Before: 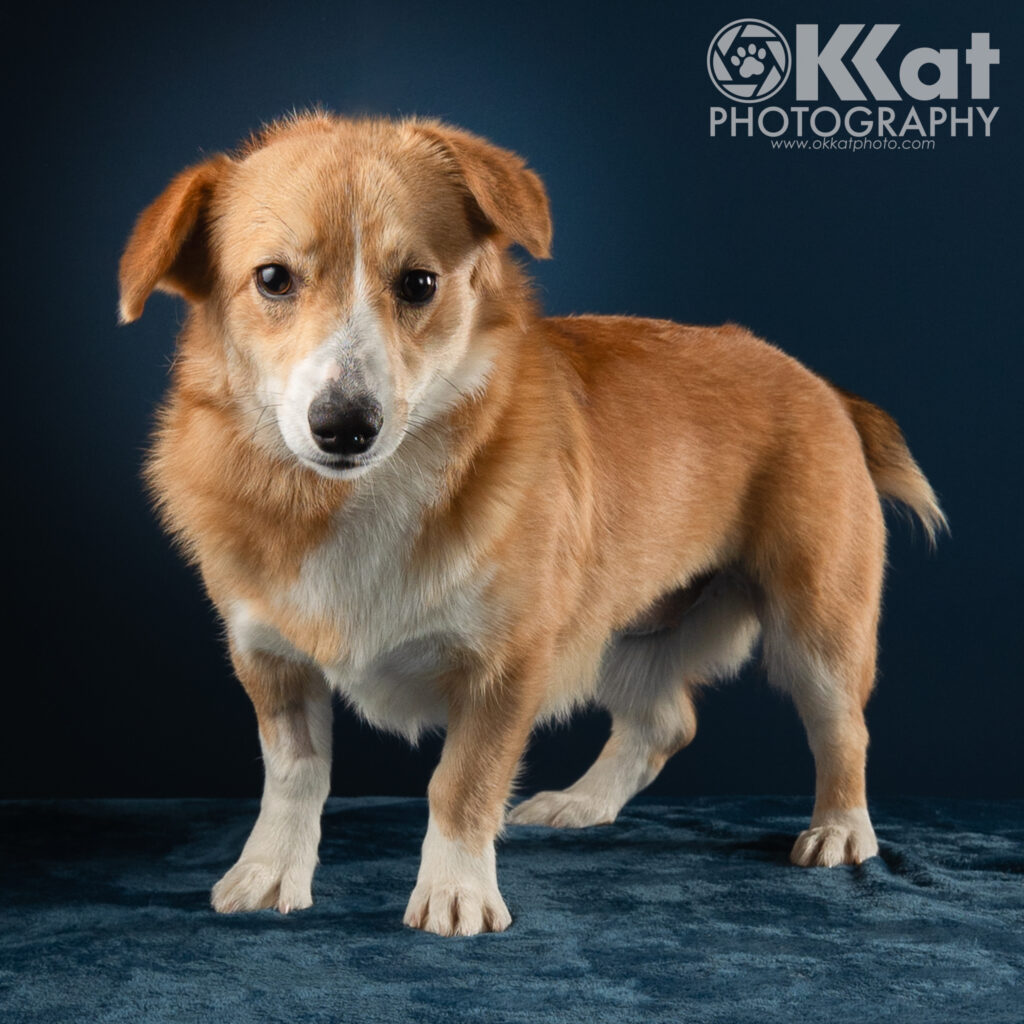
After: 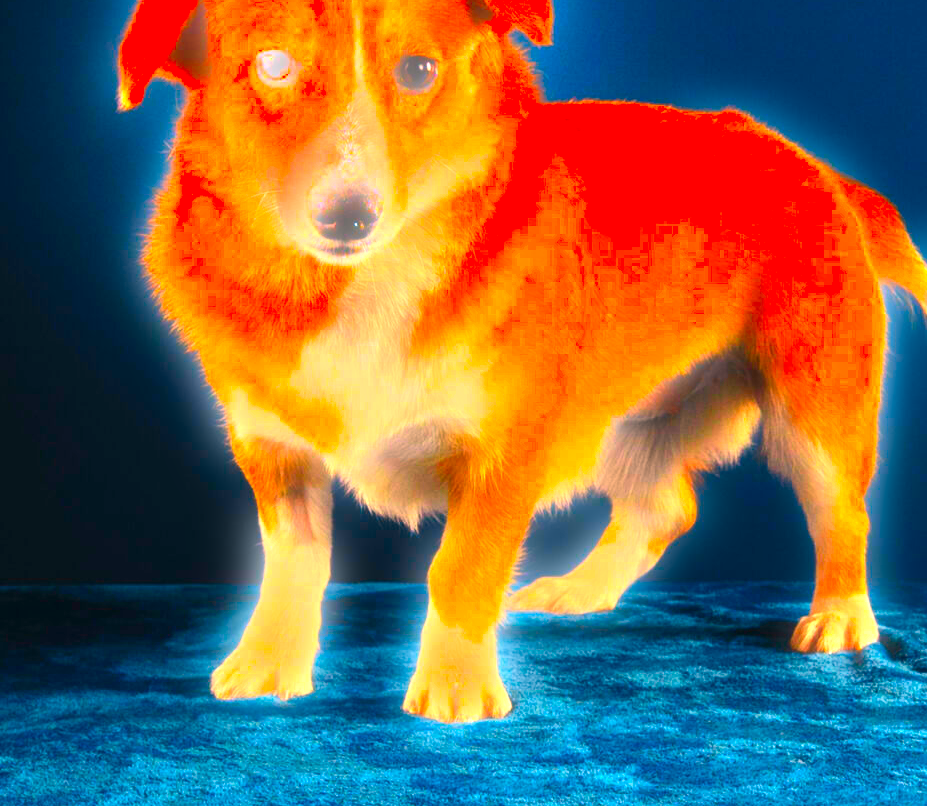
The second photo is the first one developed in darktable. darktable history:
crop: top 20.916%, right 9.437%, bottom 0.316%
white balance: red 1.127, blue 0.943
exposure: black level correction 0, exposure 1.2 EV, compensate exposure bias true, compensate highlight preservation false
color correction: saturation 3
bloom: size 5%, threshold 95%, strength 15%
levels: levels [0, 0.476, 0.951]
tone equalizer: -8 EV -0.417 EV, -7 EV -0.389 EV, -6 EV -0.333 EV, -5 EV -0.222 EV, -3 EV 0.222 EV, -2 EV 0.333 EV, -1 EV 0.389 EV, +0 EV 0.417 EV, edges refinement/feathering 500, mask exposure compensation -1.57 EV, preserve details no
